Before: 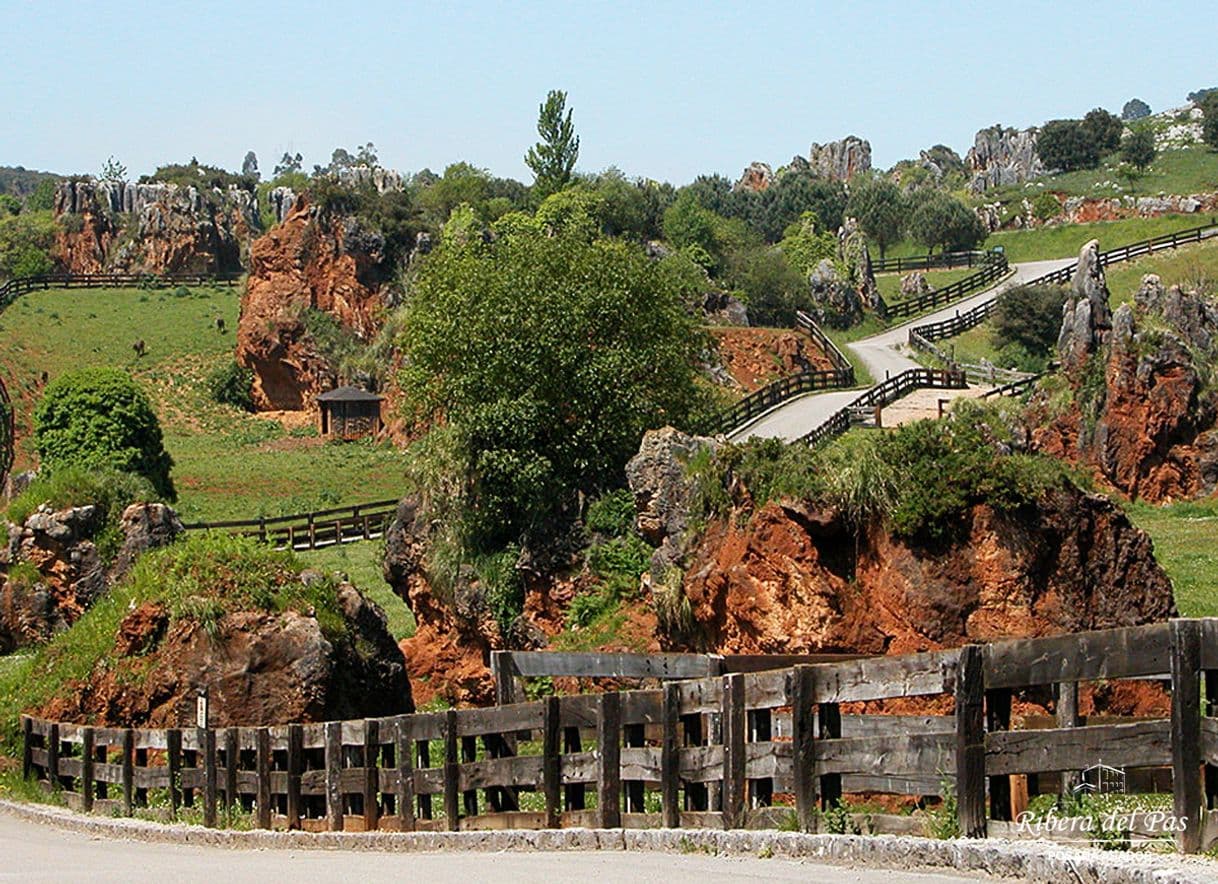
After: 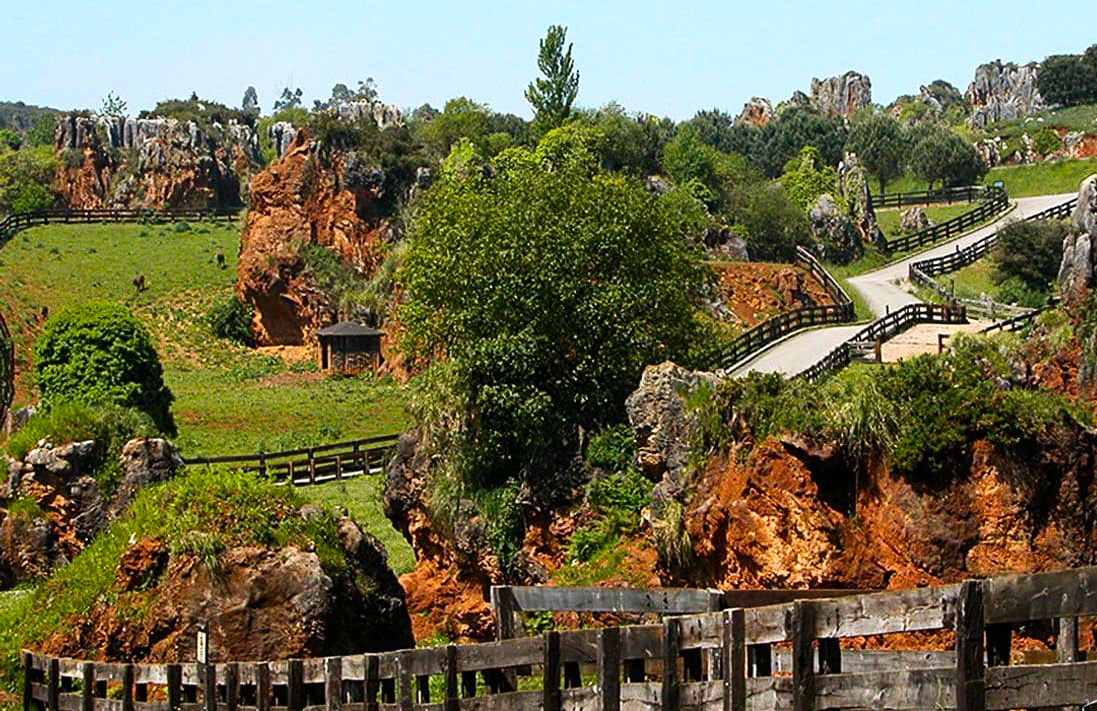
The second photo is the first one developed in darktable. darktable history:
contrast brightness saturation: contrast 0.101, brightness 0.02, saturation 0.02
color balance rgb: shadows lift › luminance -19.855%, linear chroma grading › global chroma 14.701%, perceptual saturation grading › global saturation 0.016%, global vibrance 25.667%, contrast 6.389%
crop: top 7.412%, right 9.897%, bottom 12.085%
